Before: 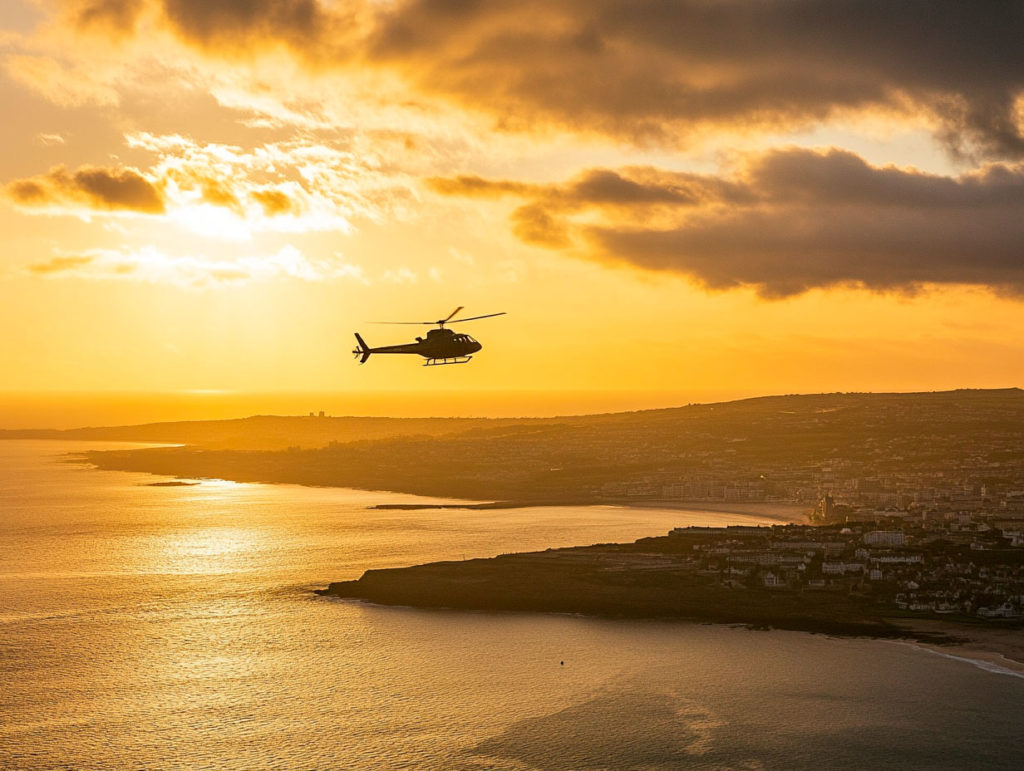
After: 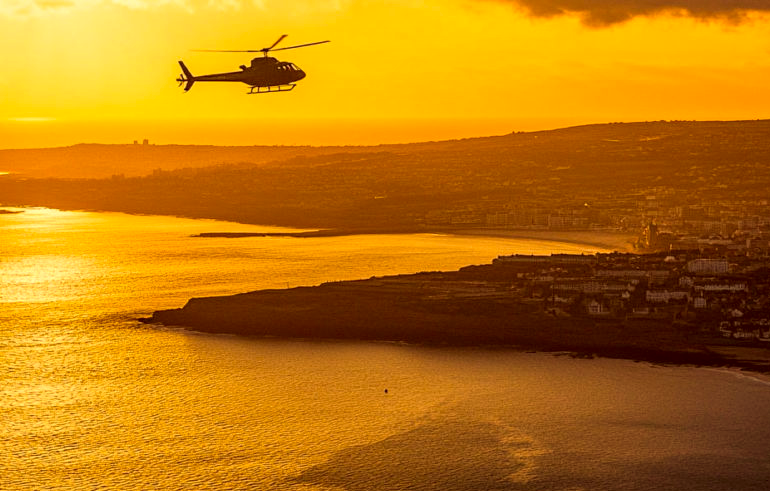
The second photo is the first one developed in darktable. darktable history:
color correction: highlights a* 10.05, highlights b* 38.42, shadows a* 14.71, shadows b* 3.44
crop and rotate: left 17.233%, top 35.362%, right 7.504%, bottom 0.902%
local contrast: on, module defaults
